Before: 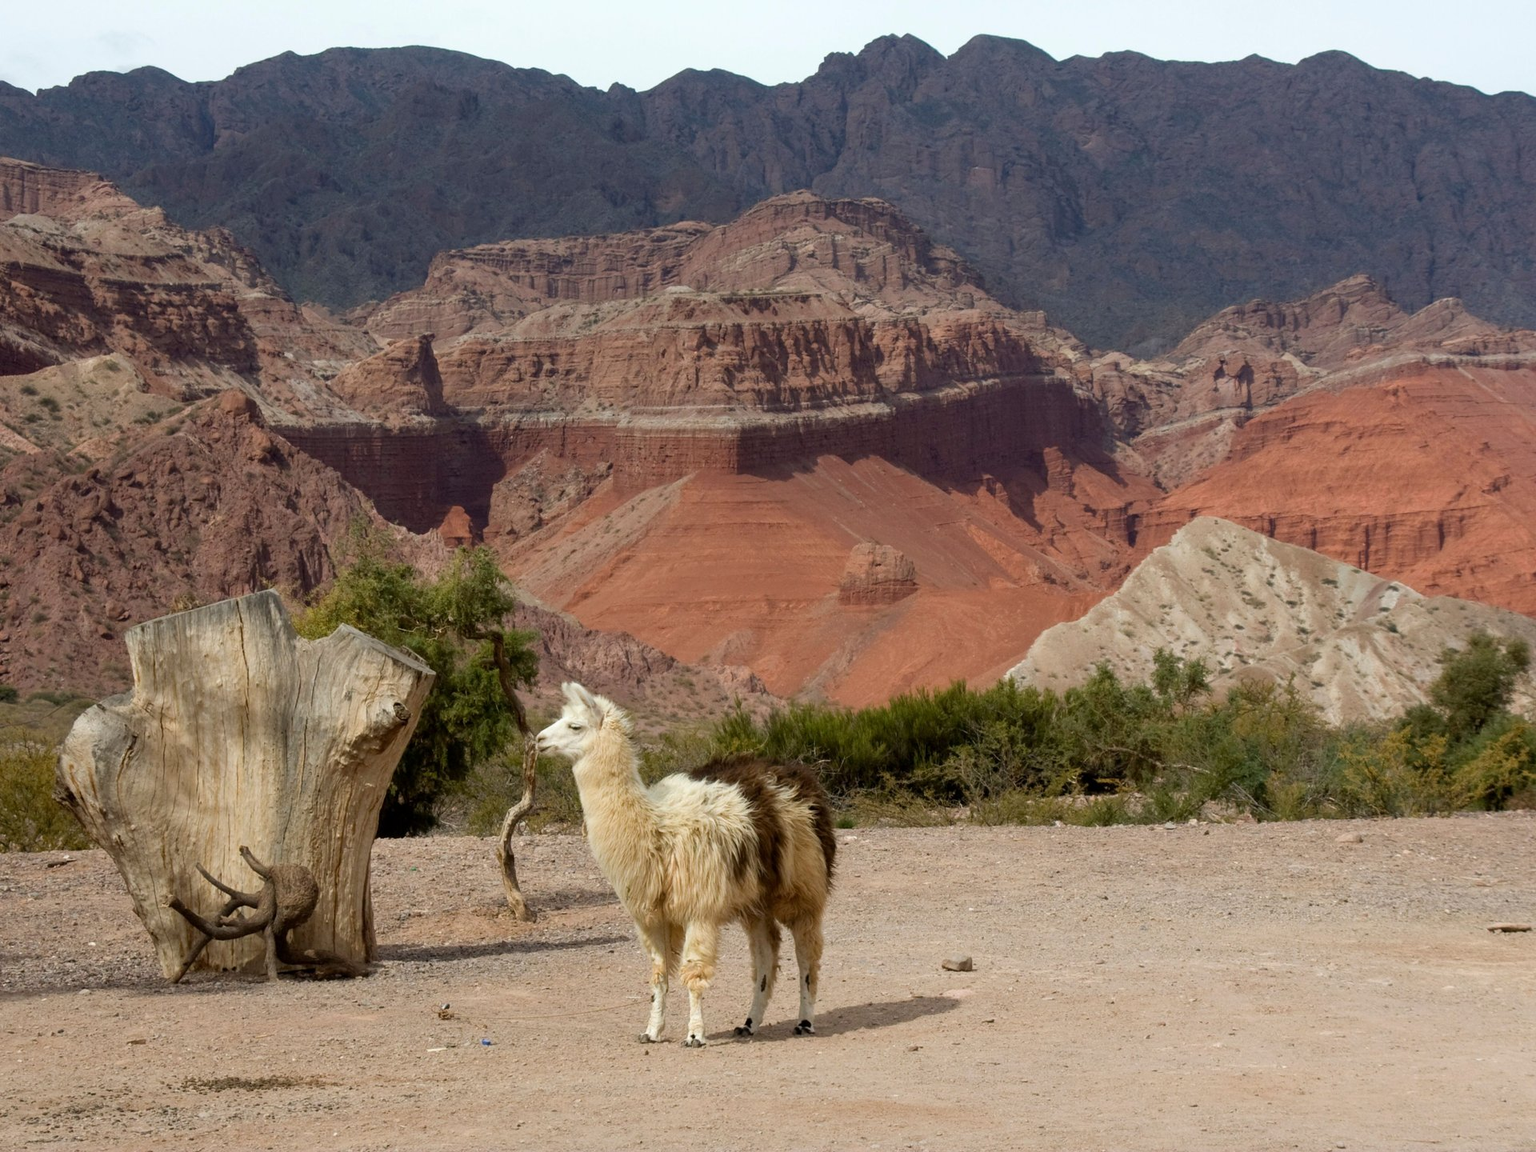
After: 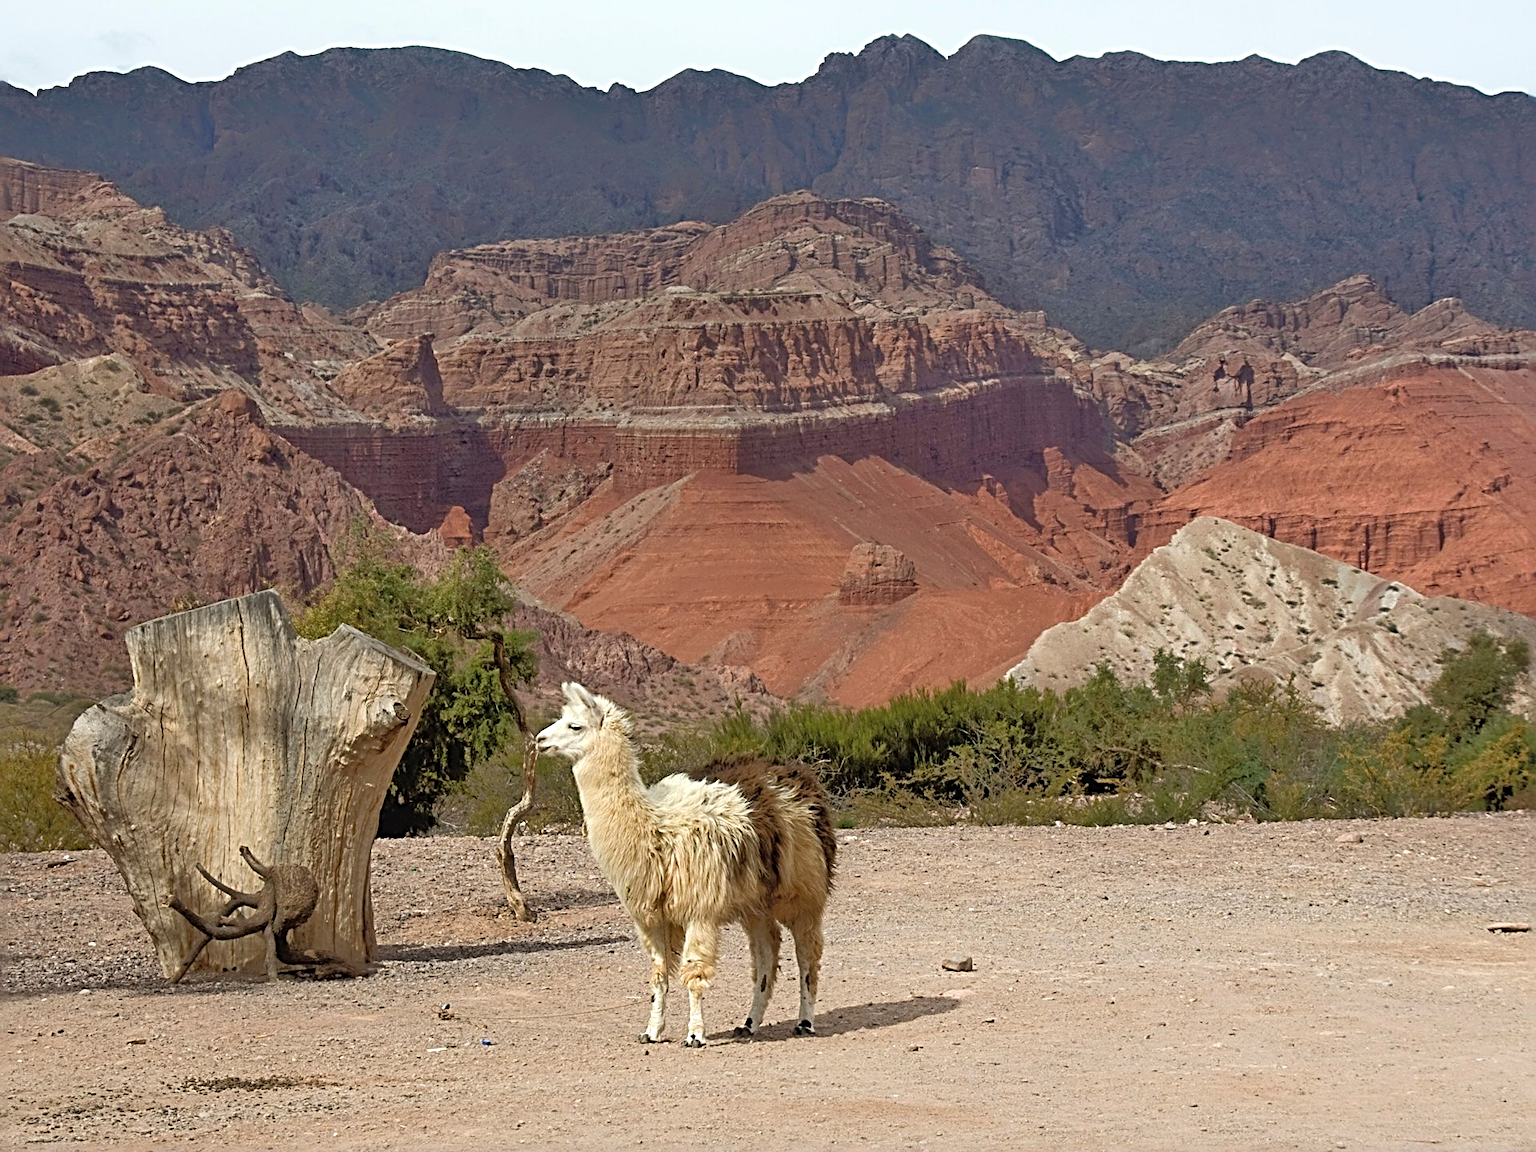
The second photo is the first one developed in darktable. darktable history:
tone equalizer: -8 EV -0.502 EV, -7 EV -0.279 EV, -6 EV -0.067 EV, -5 EV 0.381 EV, -4 EV 0.97 EV, -3 EV 0.808 EV, -2 EV -0.011 EV, -1 EV 0.125 EV, +0 EV -0.028 EV
sharpen: radius 3.727, amount 0.916
exposure: black level correction -0.004, exposure 0.05 EV, compensate exposure bias true, compensate highlight preservation false
